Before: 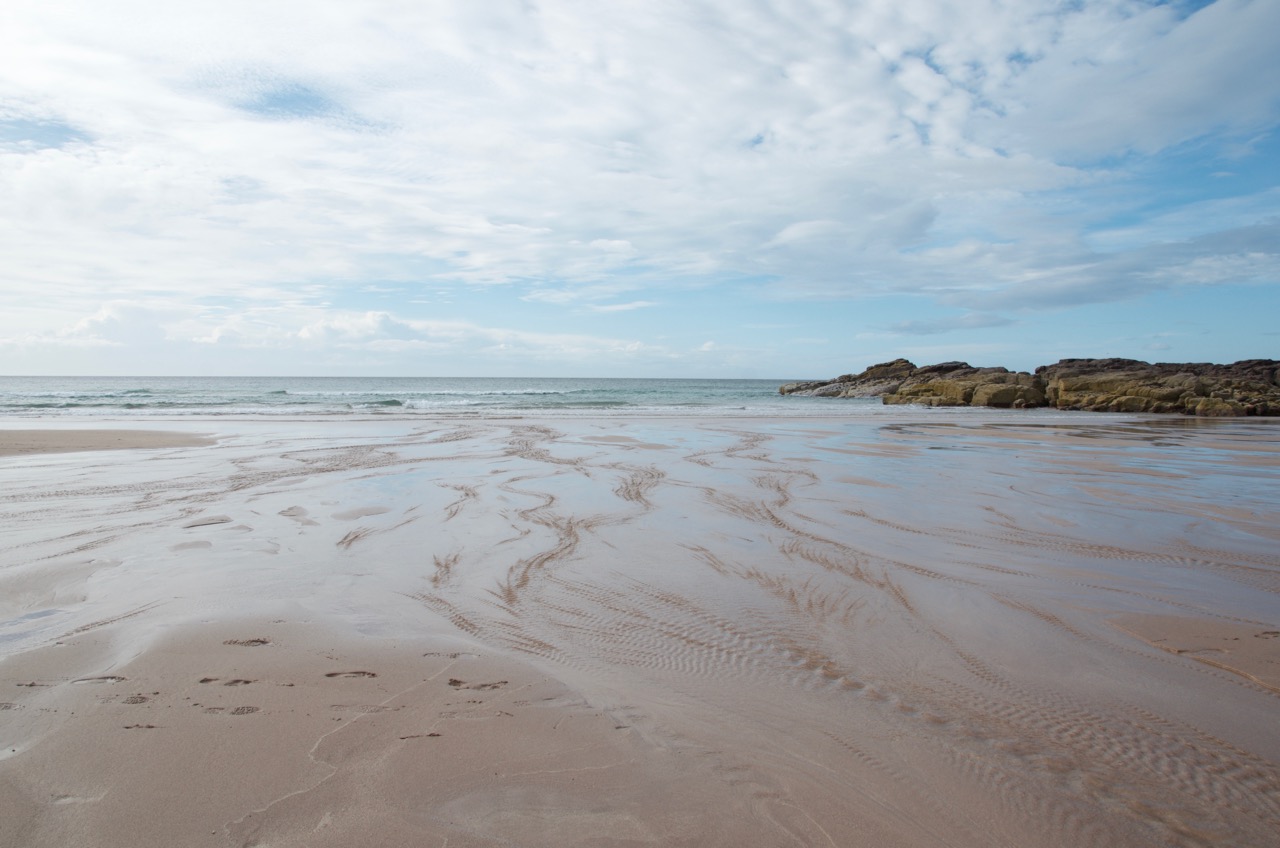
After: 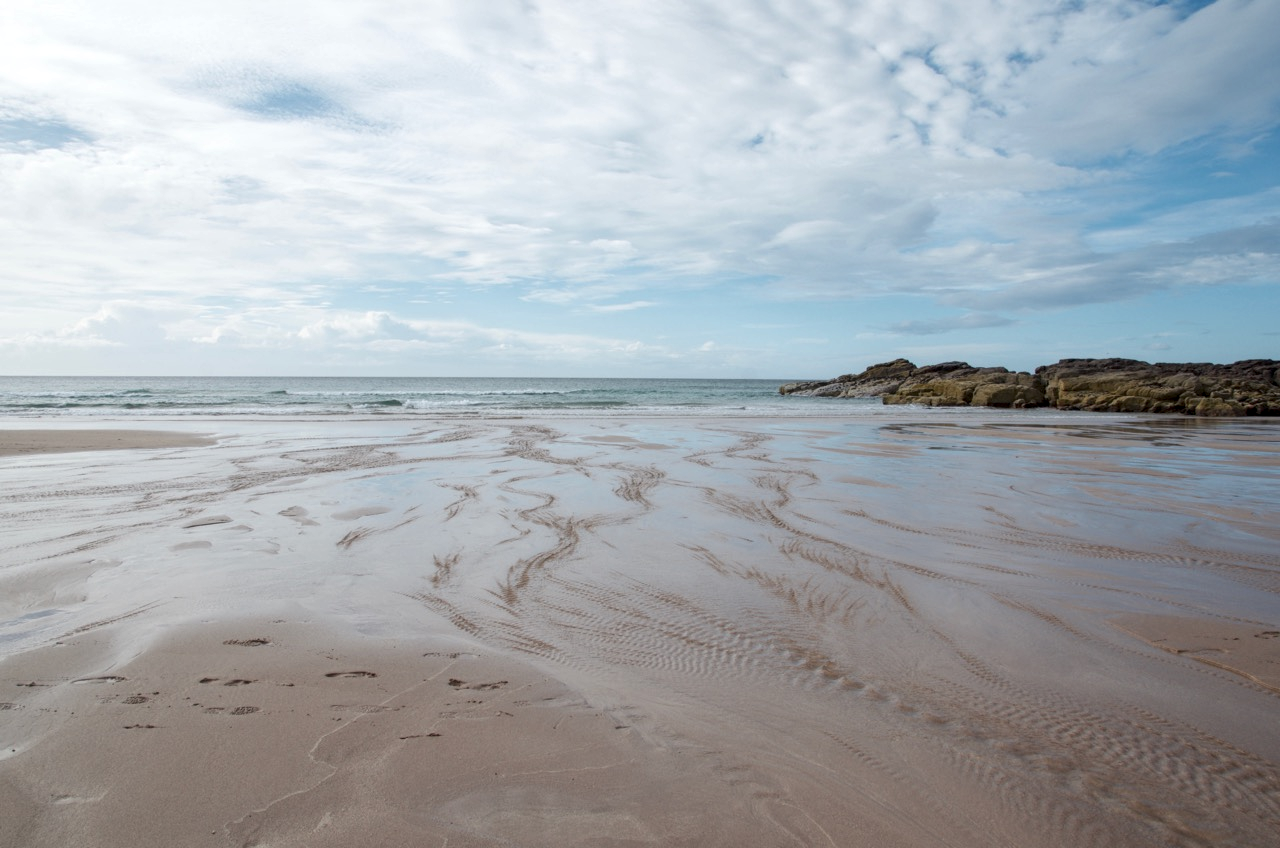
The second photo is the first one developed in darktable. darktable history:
exposure: compensate highlight preservation false
local contrast: detail 130%
levels: levels [0, 0.51, 1]
rotate and perspective: automatic cropping off
